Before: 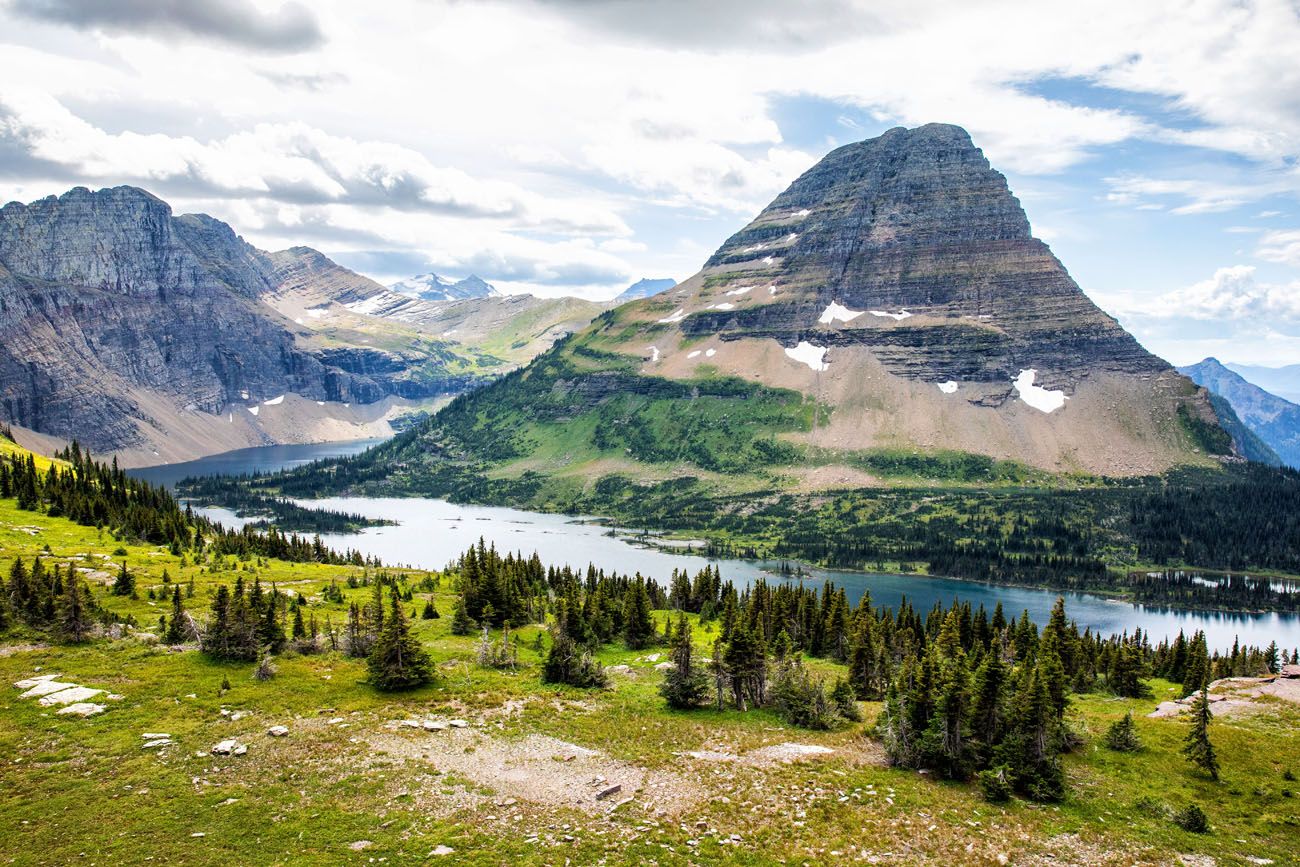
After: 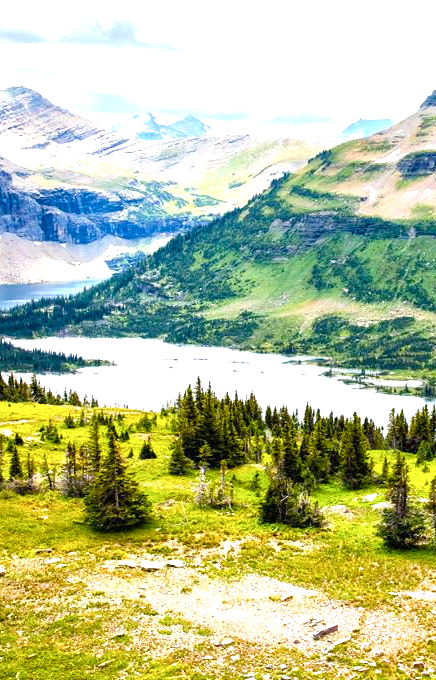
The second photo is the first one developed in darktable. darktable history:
crop and rotate: left 21.77%, top 18.528%, right 44.676%, bottom 2.997%
contrast brightness saturation: contrast -0.02, brightness -0.01, saturation 0.03
color balance rgb: perceptual saturation grading › global saturation 20%, perceptual saturation grading › highlights -25%, perceptual saturation grading › shadows 25%, global vibrance 50%
color correction: saturation 0.8
exposure: black level correction 0.001, exposure 0.955 EV, compensate exposure bias true, compensate highlight preservation false
